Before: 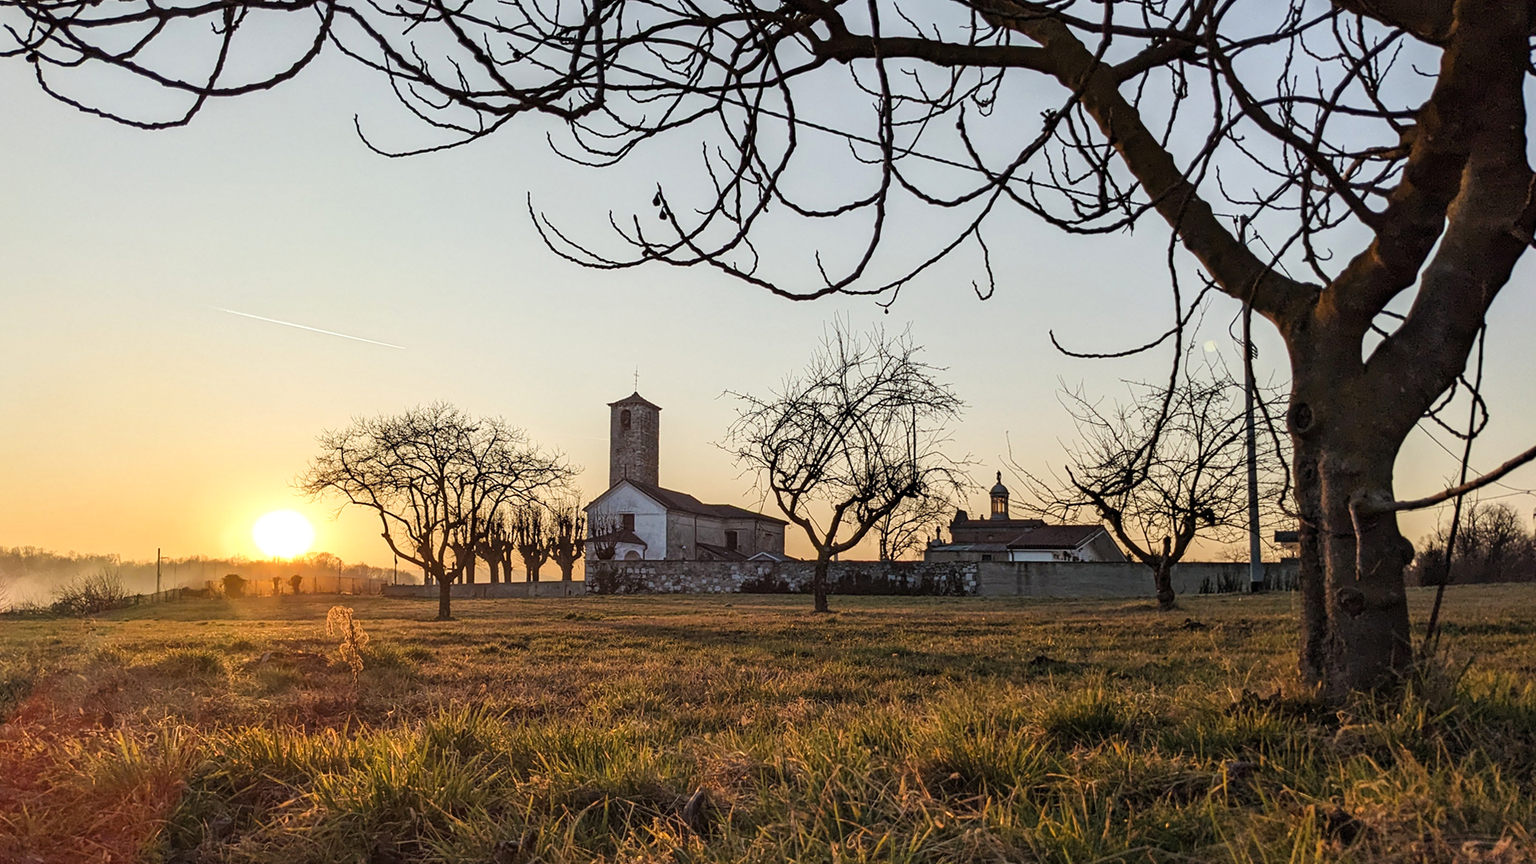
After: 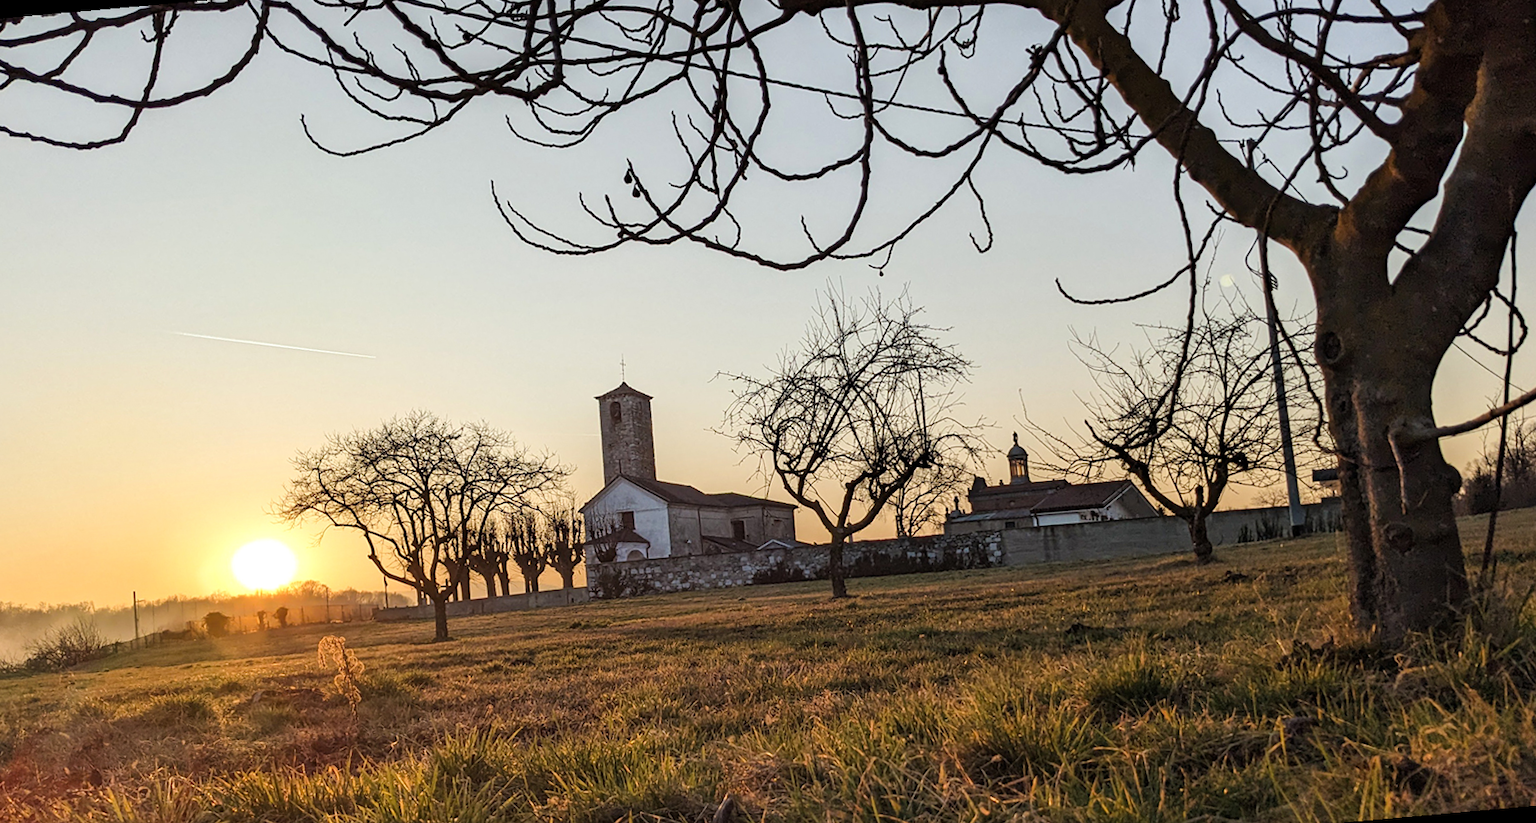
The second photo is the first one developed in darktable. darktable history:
rotate and perspective: rotation -5°, crop left 0.05, crop right 0.952, crop top 0.11, crop bottom 0.89
